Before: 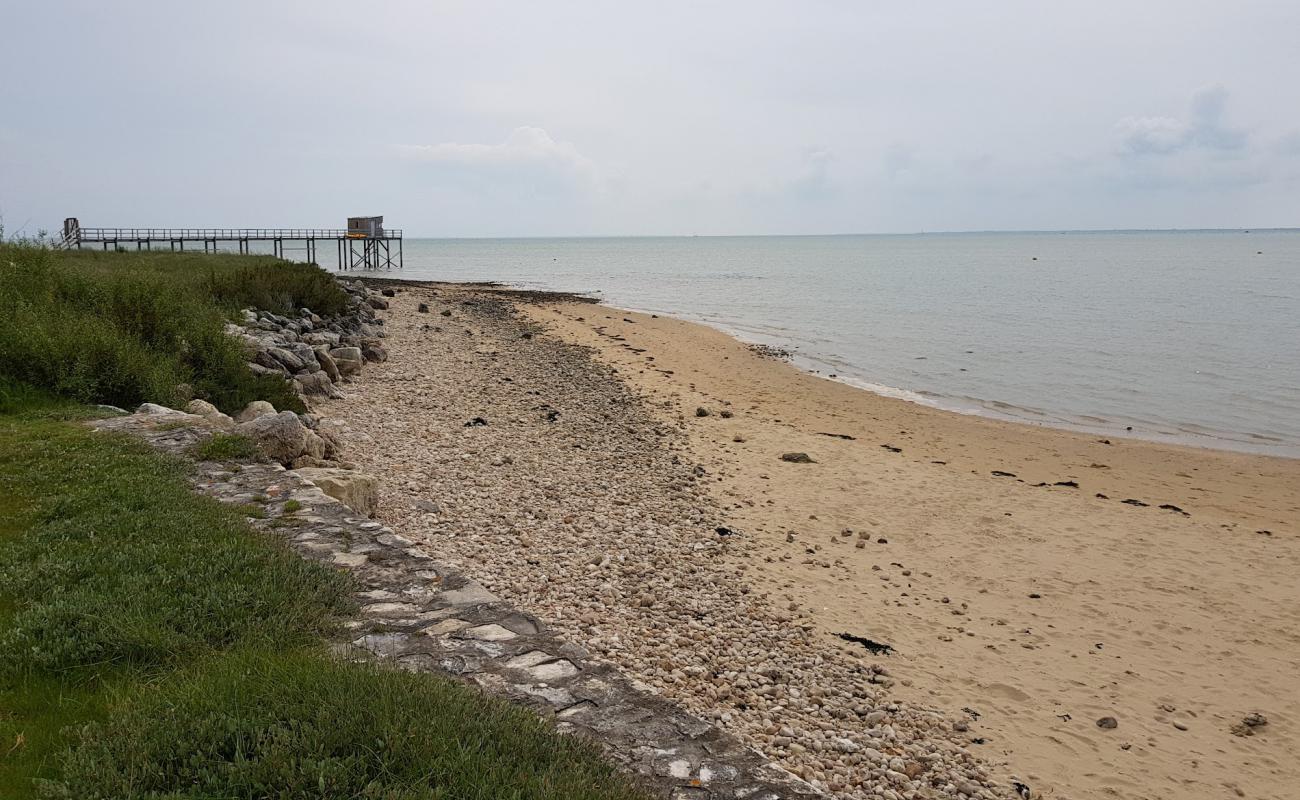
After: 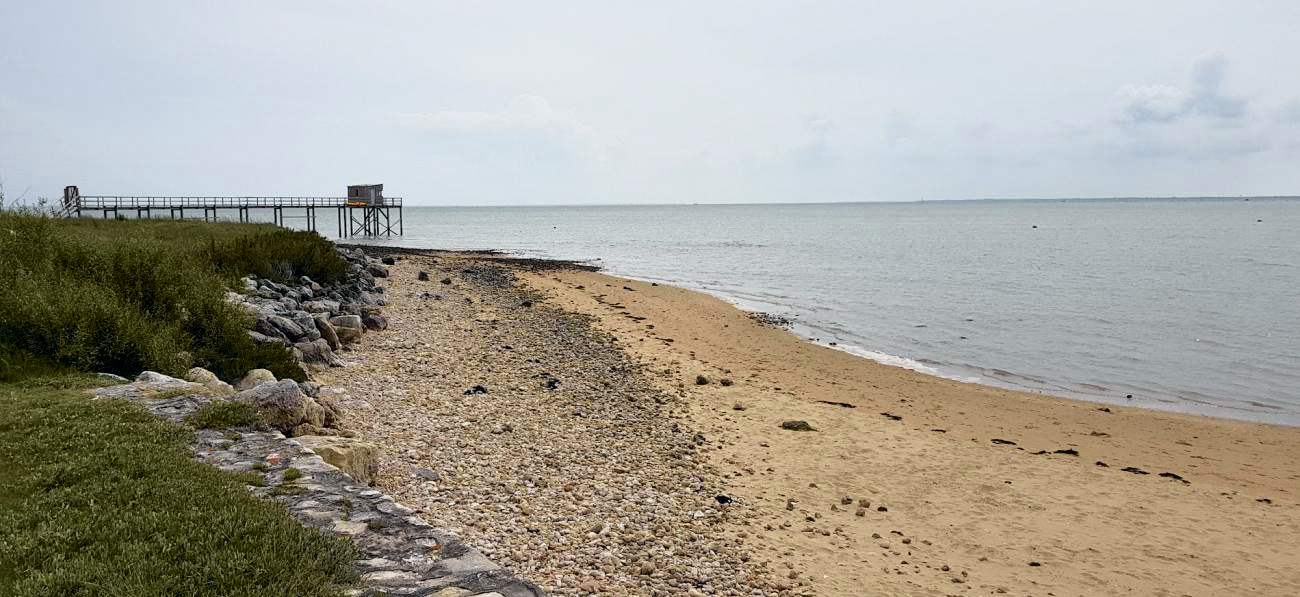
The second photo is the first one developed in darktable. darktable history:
crop: top 4.003%, bottom 21.35%
local contrast: mode bilateral grid, contrast 19, coarseness 49, detail 119%, midtone range 0.2
tone curve: curves: ch0 [(0, 0) (0.105, 0.068) (0.195, 0.162) (0.283, 0.283) (0.384, 0.404) (0.485, 0.531) (0.638, 0.681) (0.795, 0.879) (1, 0.977)]; ch1 [(0, 0) (0.161, 0.092) (0.35, 0.33) (0.379, 0.401) (0.456, 0.469) (0.504, 0.498) (0.53, 0.532) (0.58, 0.619) (0.635, 0.671) (1, 1)]; ch2 [(0, 0) (0.371, 0.362) (0.437, 0.437) (0.483, 0.484) (0.53, 0.515) (0.56, 0.58) (0.622, 0.606) (1, 1)], color space Lab, independent channels, preserve colors none
shadows and highlights: radius 127.84, shadows 30.49, highlights -31.09, low approximation 0.01, soften with gaussian
